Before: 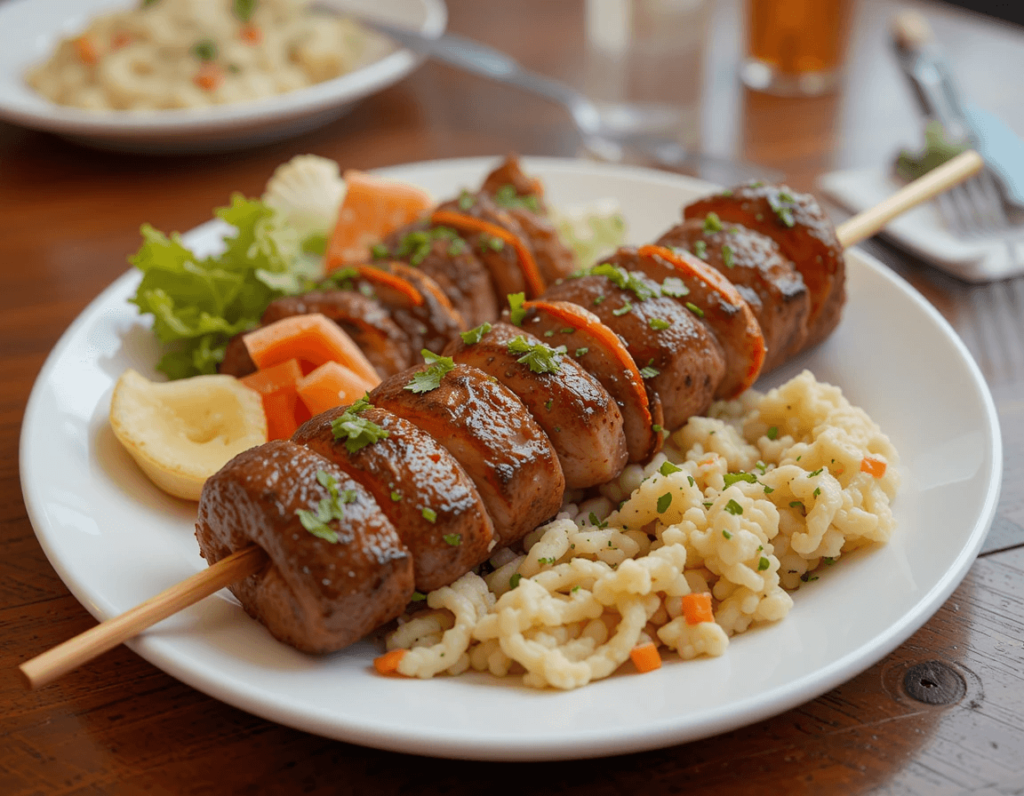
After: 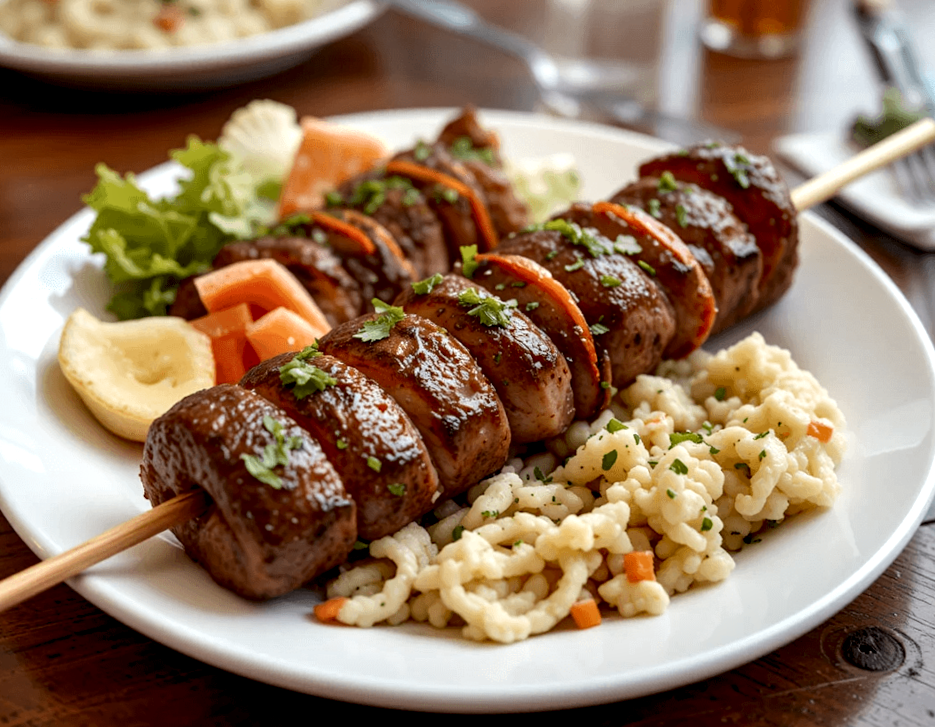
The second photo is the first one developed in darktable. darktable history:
local contrast: highlights 80%, shadows 57%, detail 175%, midtone range 0.602
crop and rotate: angle -1.96°, left 3.097%, top 4.154%, right 1.586%, bottom 0.529%
